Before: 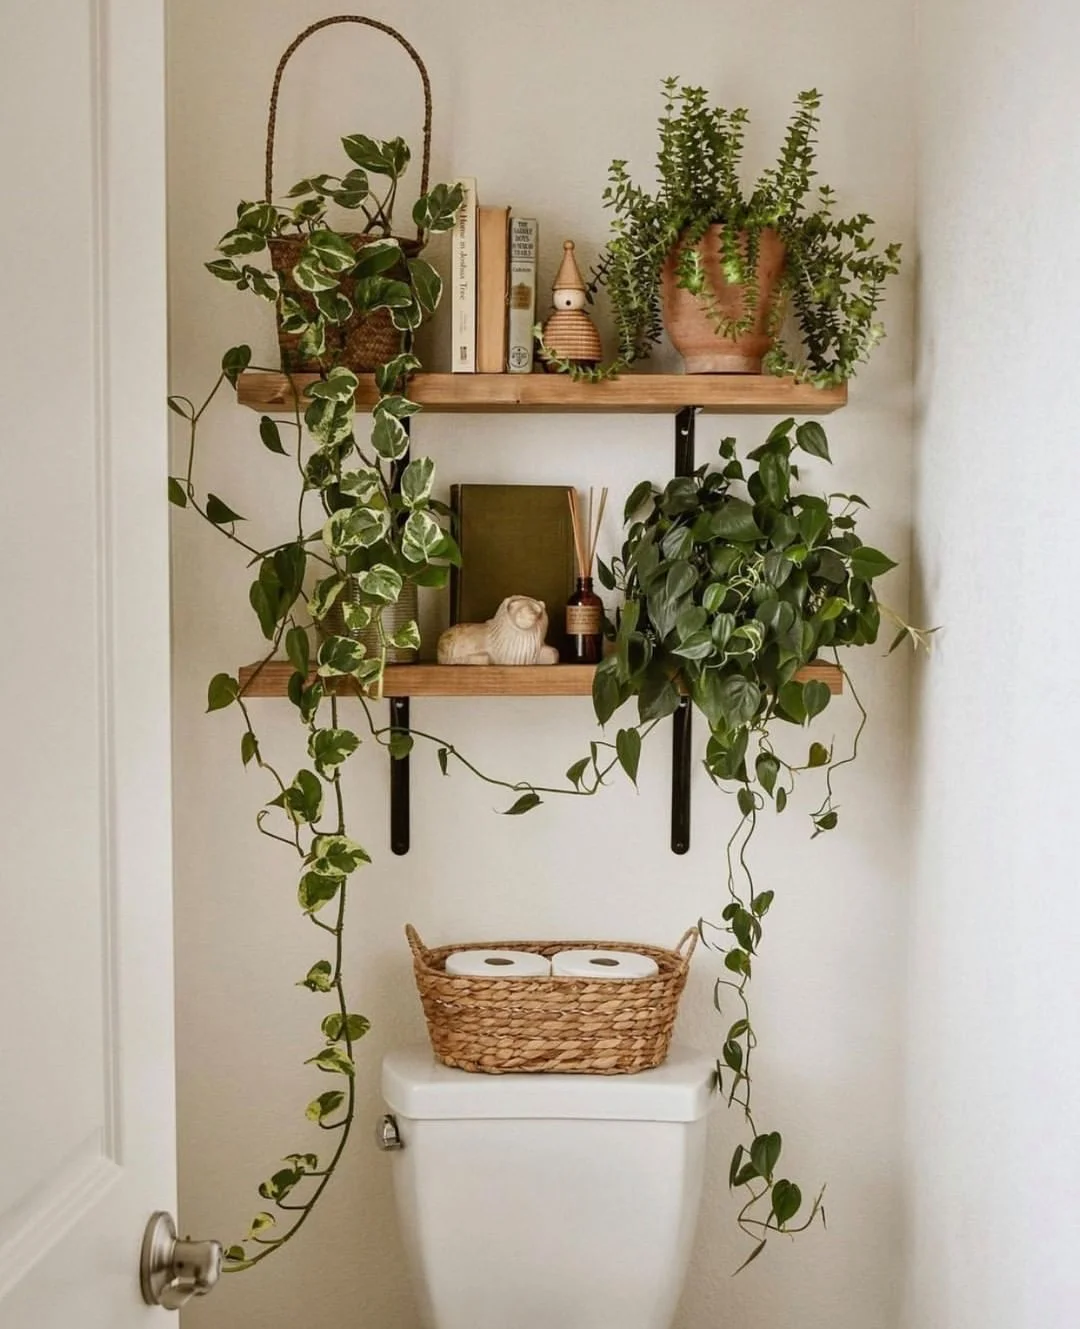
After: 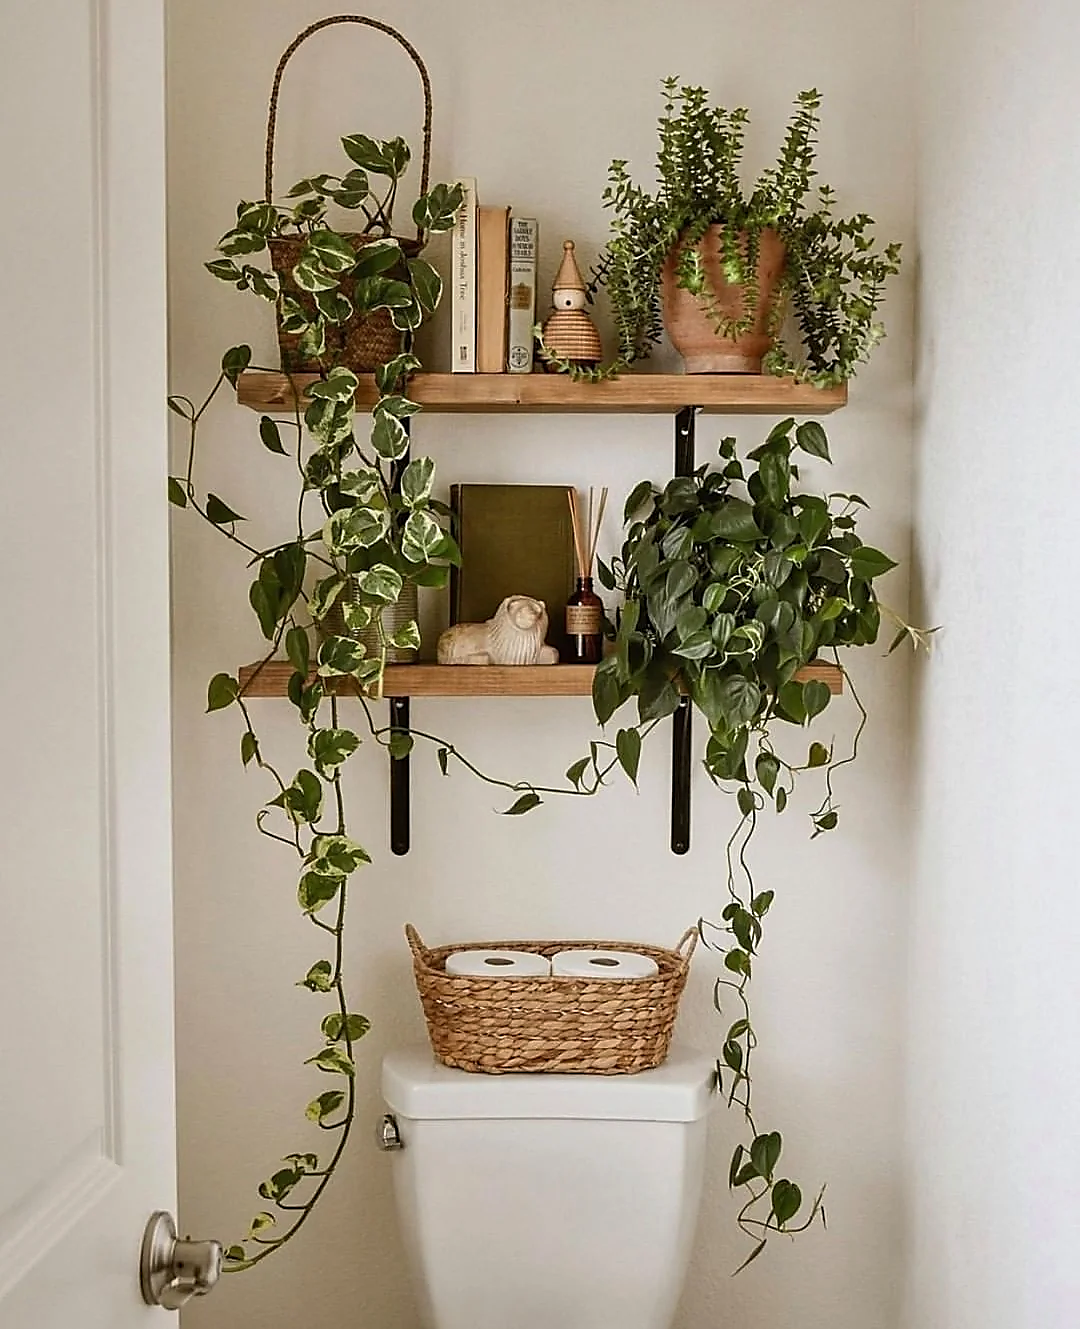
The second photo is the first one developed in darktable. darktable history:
sharpen: radius 1.378, amount 1.246, threshold 0.751
base curve: curves: ch0 [(0, 0) (0.472, 0.455) (1, 1)], preserve colors none
